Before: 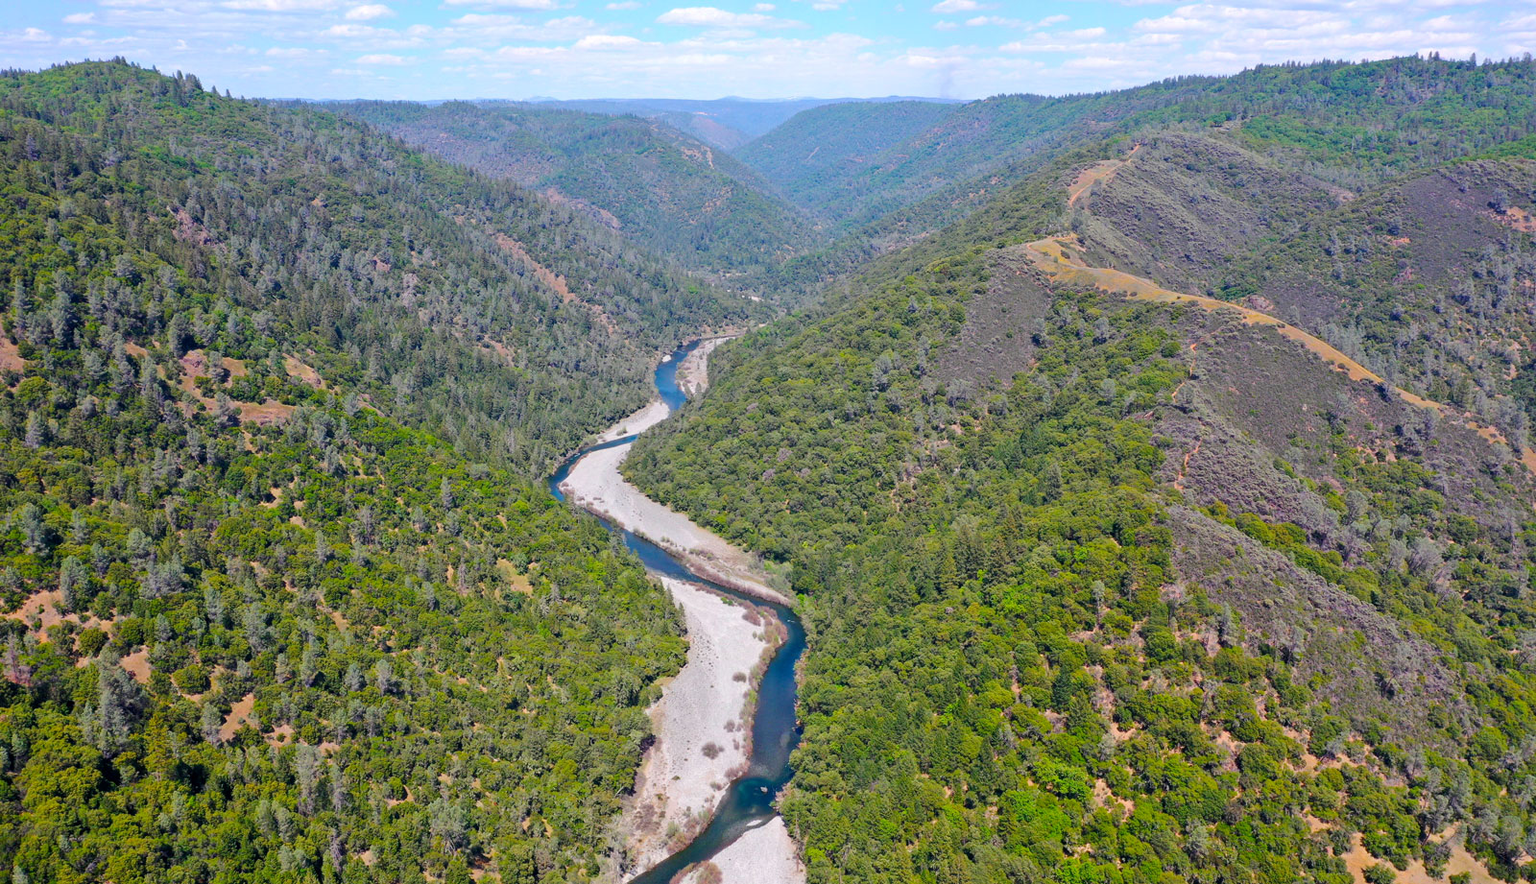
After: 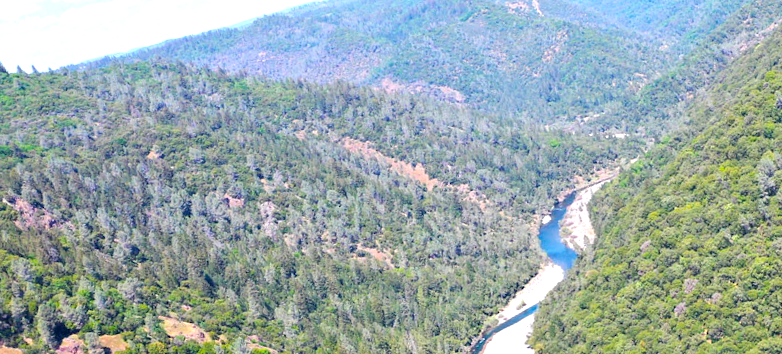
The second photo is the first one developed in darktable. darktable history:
crop and rotate: left 3.047%, top 7.509%, right 42.236%, bottom 37.598%
exposure: exposure 1 EV, compensate highlight preservation false
rotate and perspective: rotation -14.8°, crop left 0.1, crop right 0.903, crop top 0.25, crop bottom 0.748
